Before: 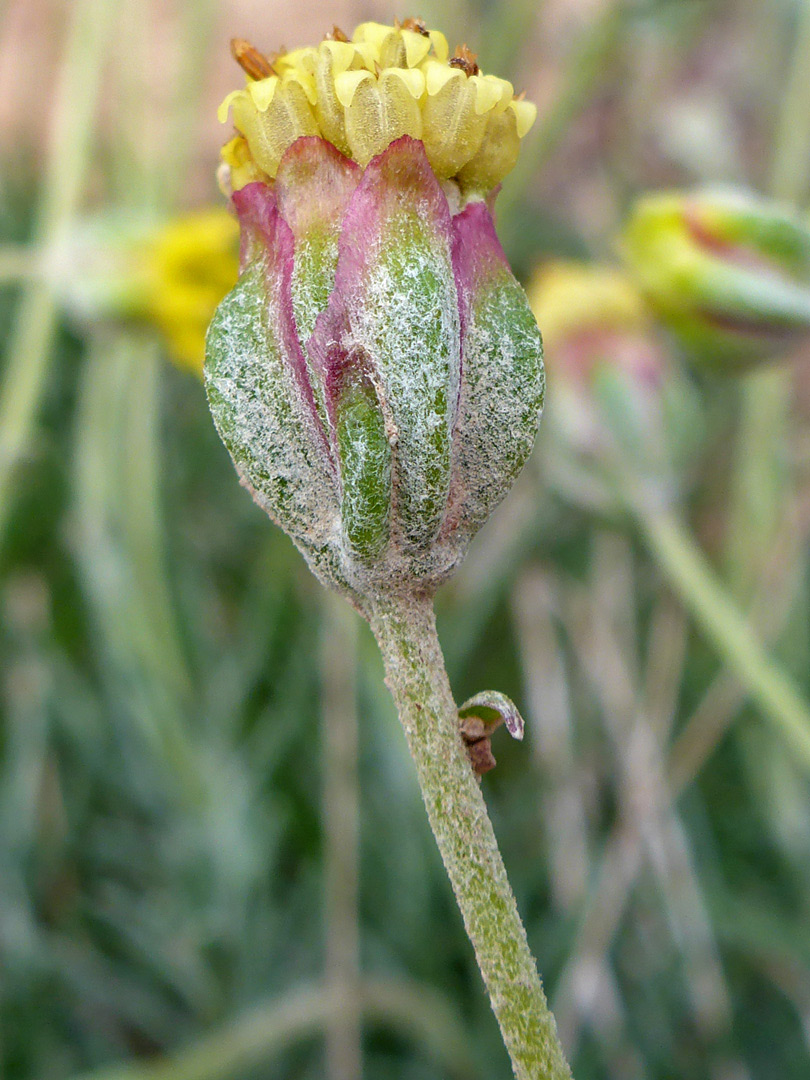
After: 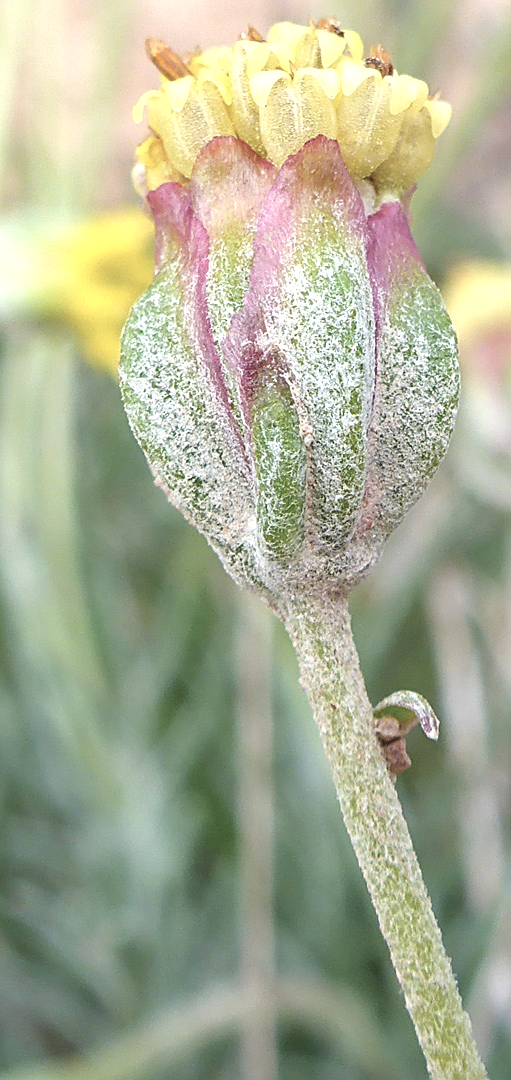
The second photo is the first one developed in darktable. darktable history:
contrast brightness saturation: contrast -0.264, saturation -0.423
crop: left 10.539%, right 26.345%
exposure: black level correction 0, exposure 1.2 EV, compensate exposure bias true, compensate highlight preservation false
sharpen: on, module defaults
